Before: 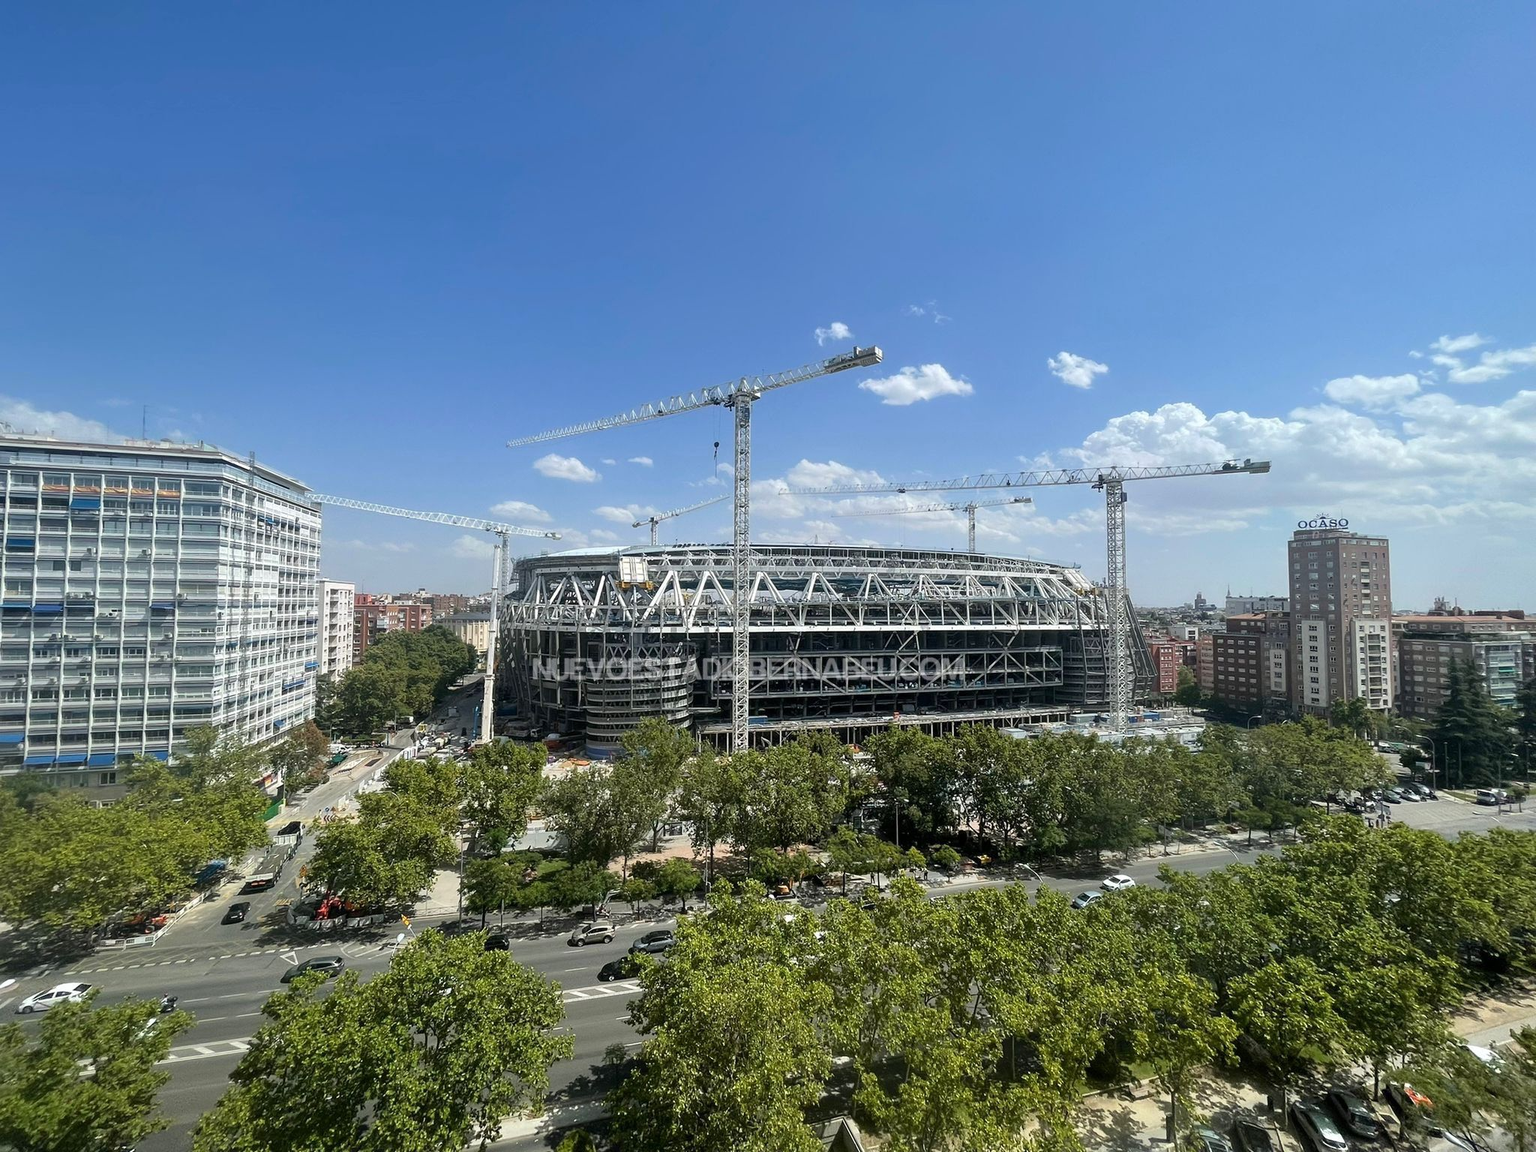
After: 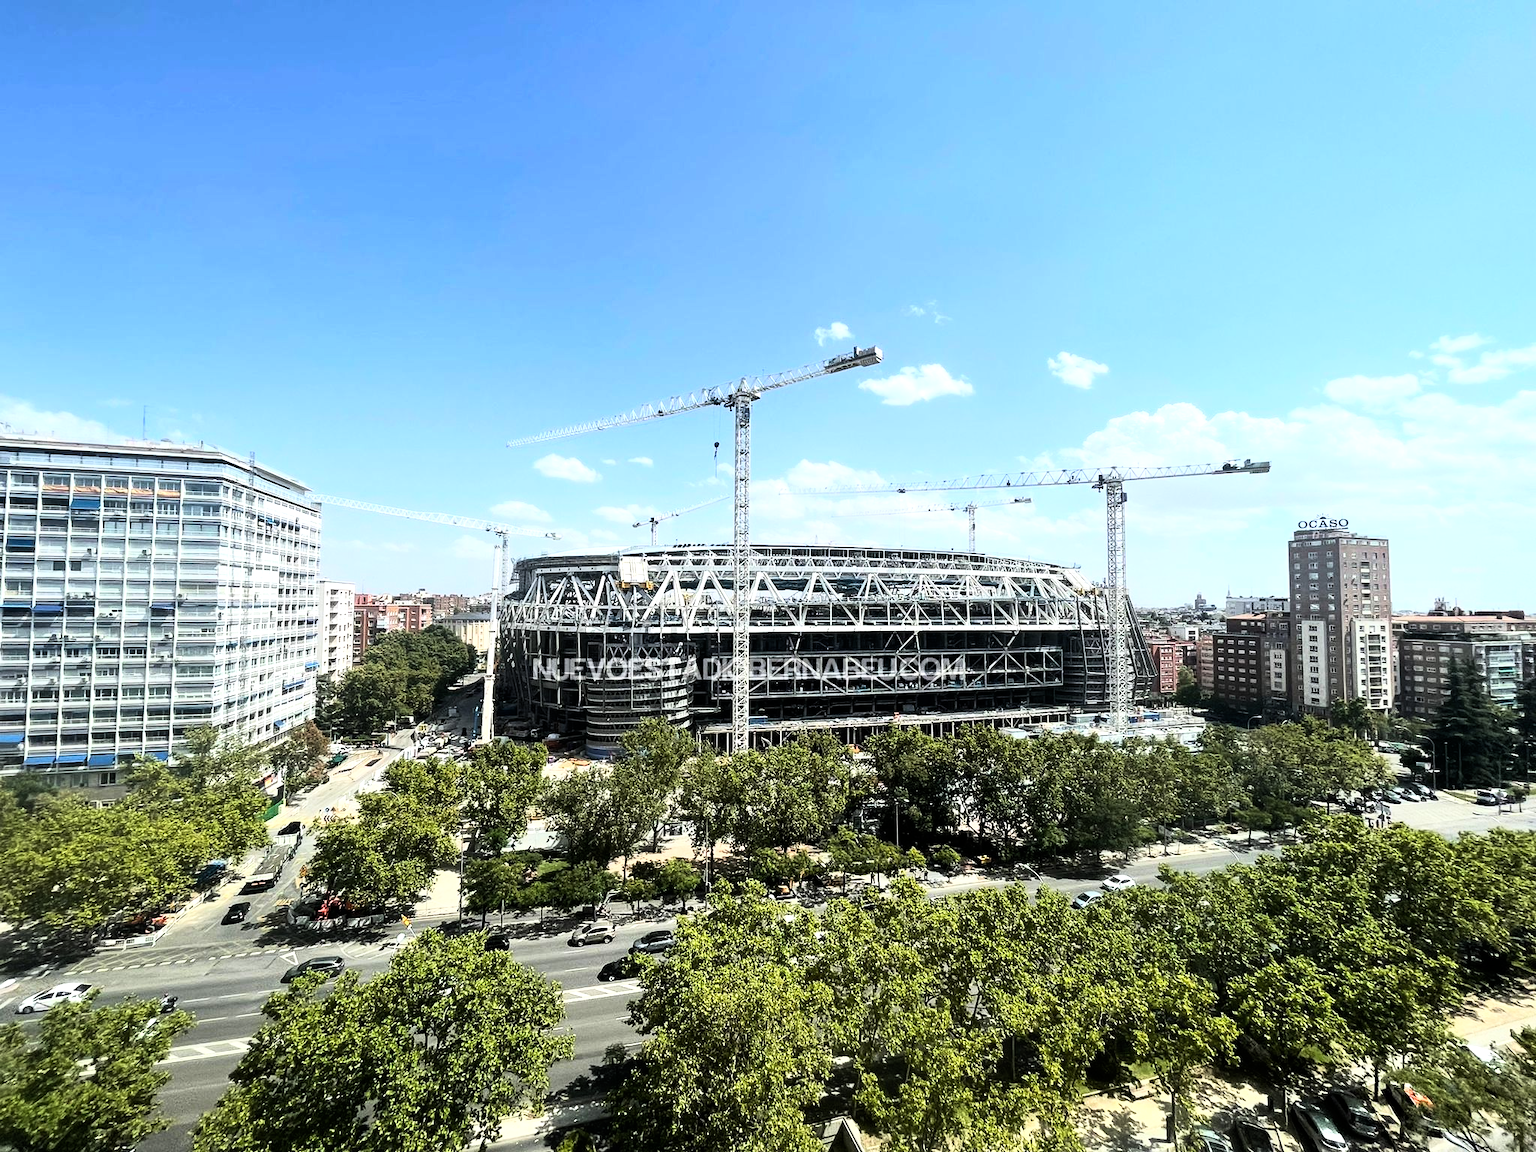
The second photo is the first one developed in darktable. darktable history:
base curve: curves: ch0 [(0, 0) (0.005, 0.002) (0.193, 0.295) (0.399, 0.664) (0.75, 0.928) (1, 1)]
tone equalizer: -8 EV -0.75 EV, -7 EV -0.7 EV, -6 EV -0.6 EV, -5 EV -0.4 EV, -3 EV 0.4 EV, -2 EV 0.6 EV, -1 EV 0.7 EV, +0 EV 0.75 EV, edges refinement/feathering 500, mask exposure compensation -1.57 EV, preserve details no
